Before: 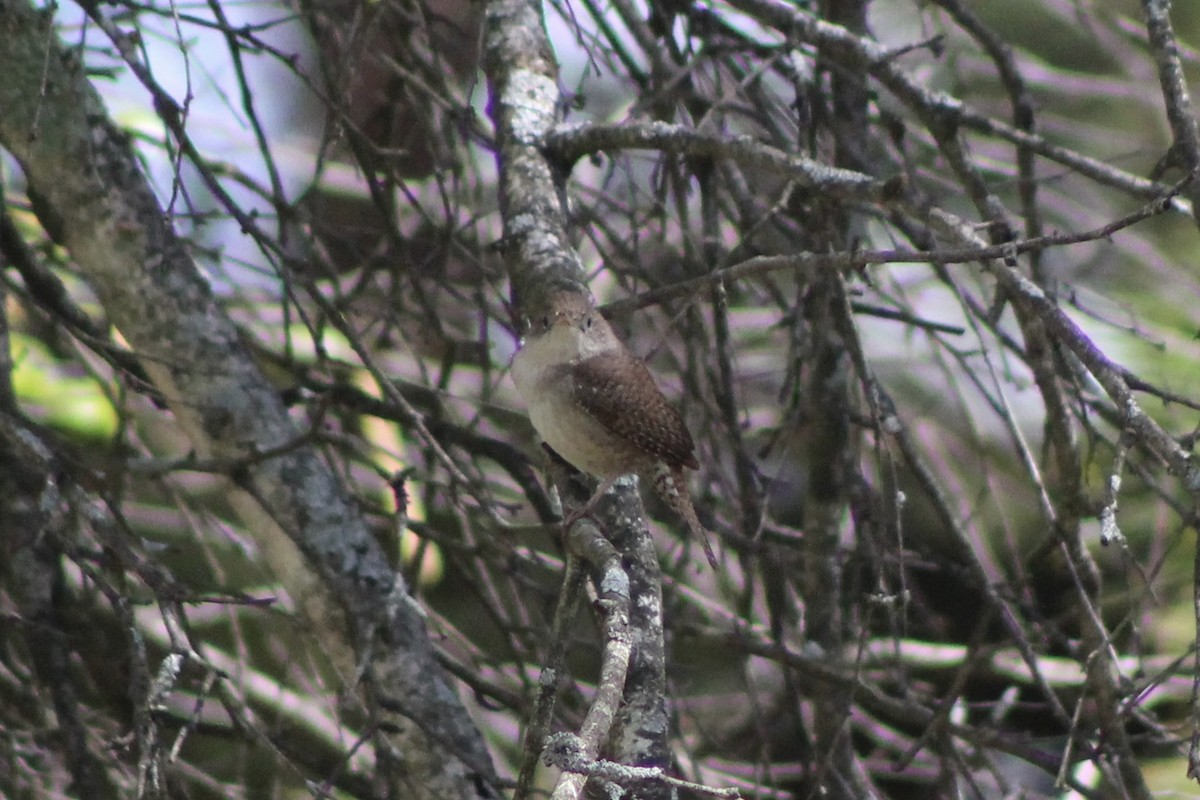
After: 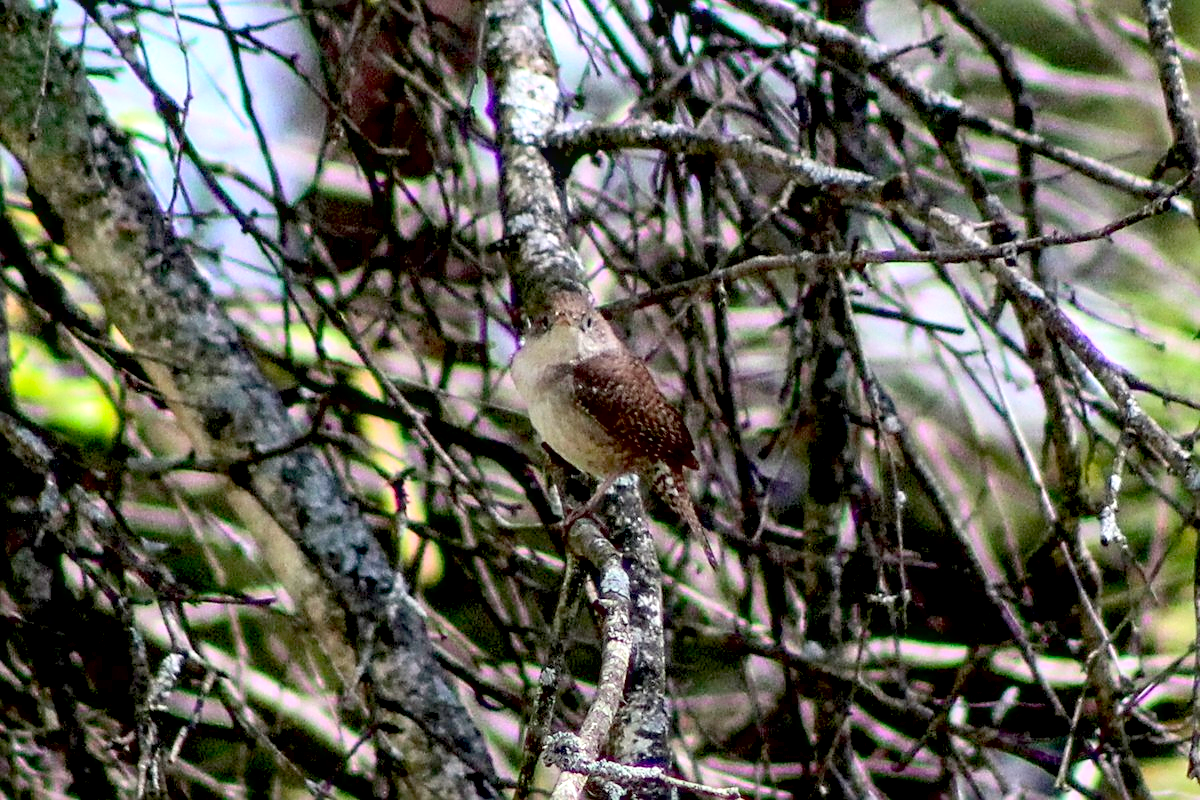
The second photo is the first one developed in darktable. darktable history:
exposure: black level correction 0.03, exposure 0.32 EV, compensate highlight preservation false
local contrast: detail 130%
sharpen: on, module defaults
contrast brightness saturation: contrast 0.202, brightness 0.157, saturation 0.215
